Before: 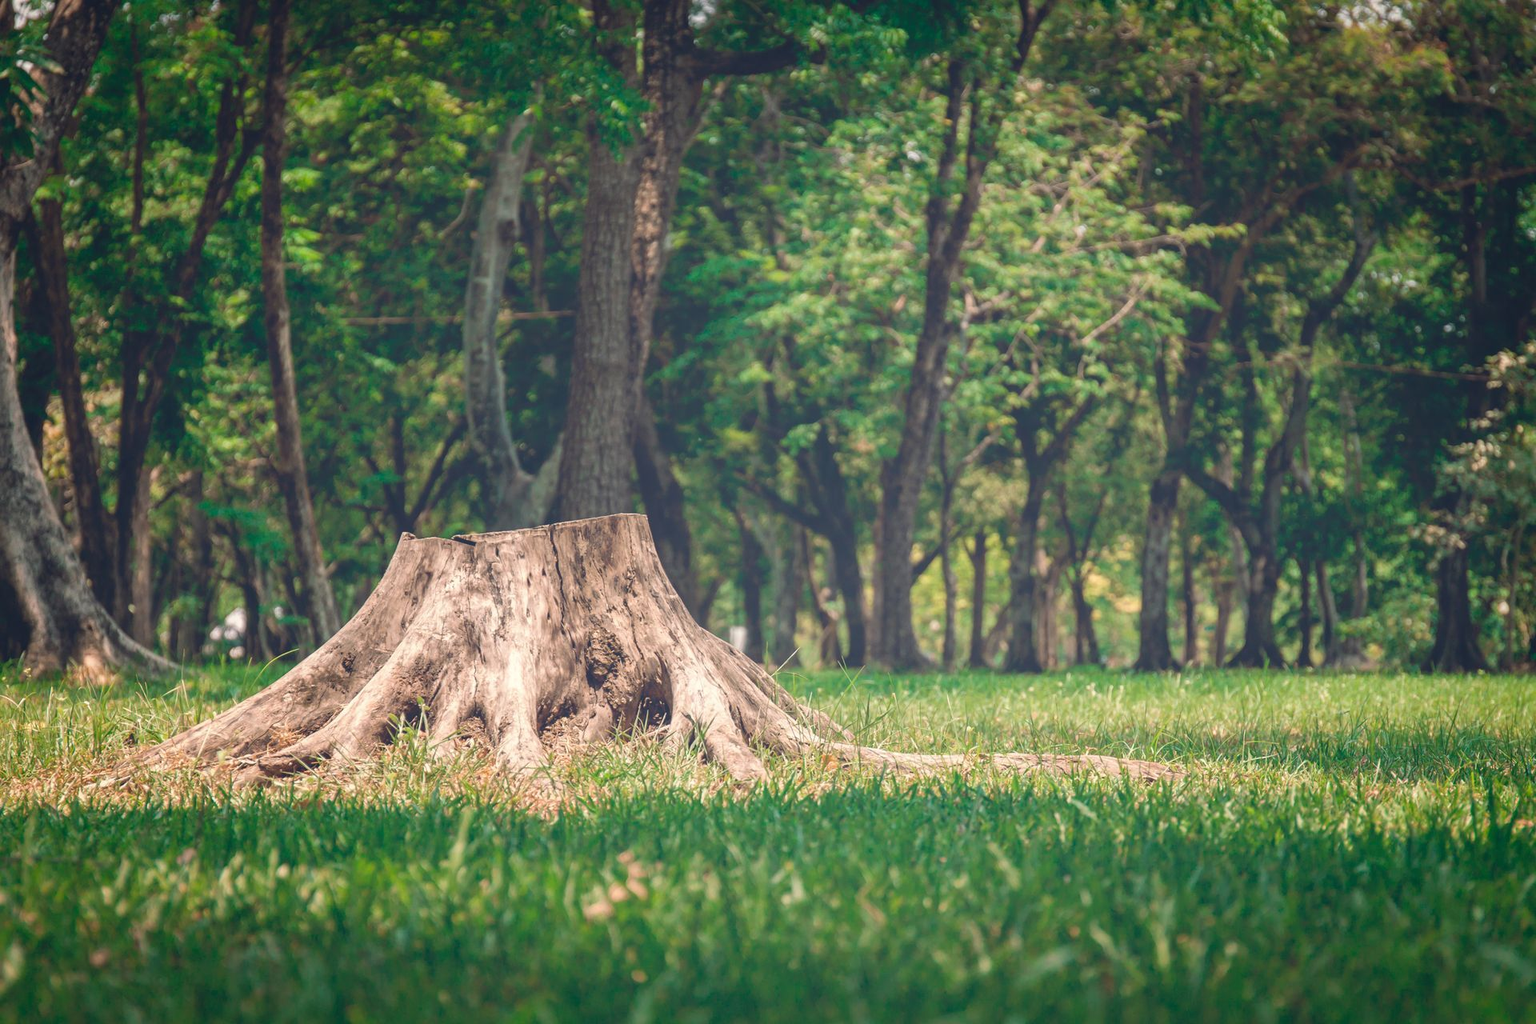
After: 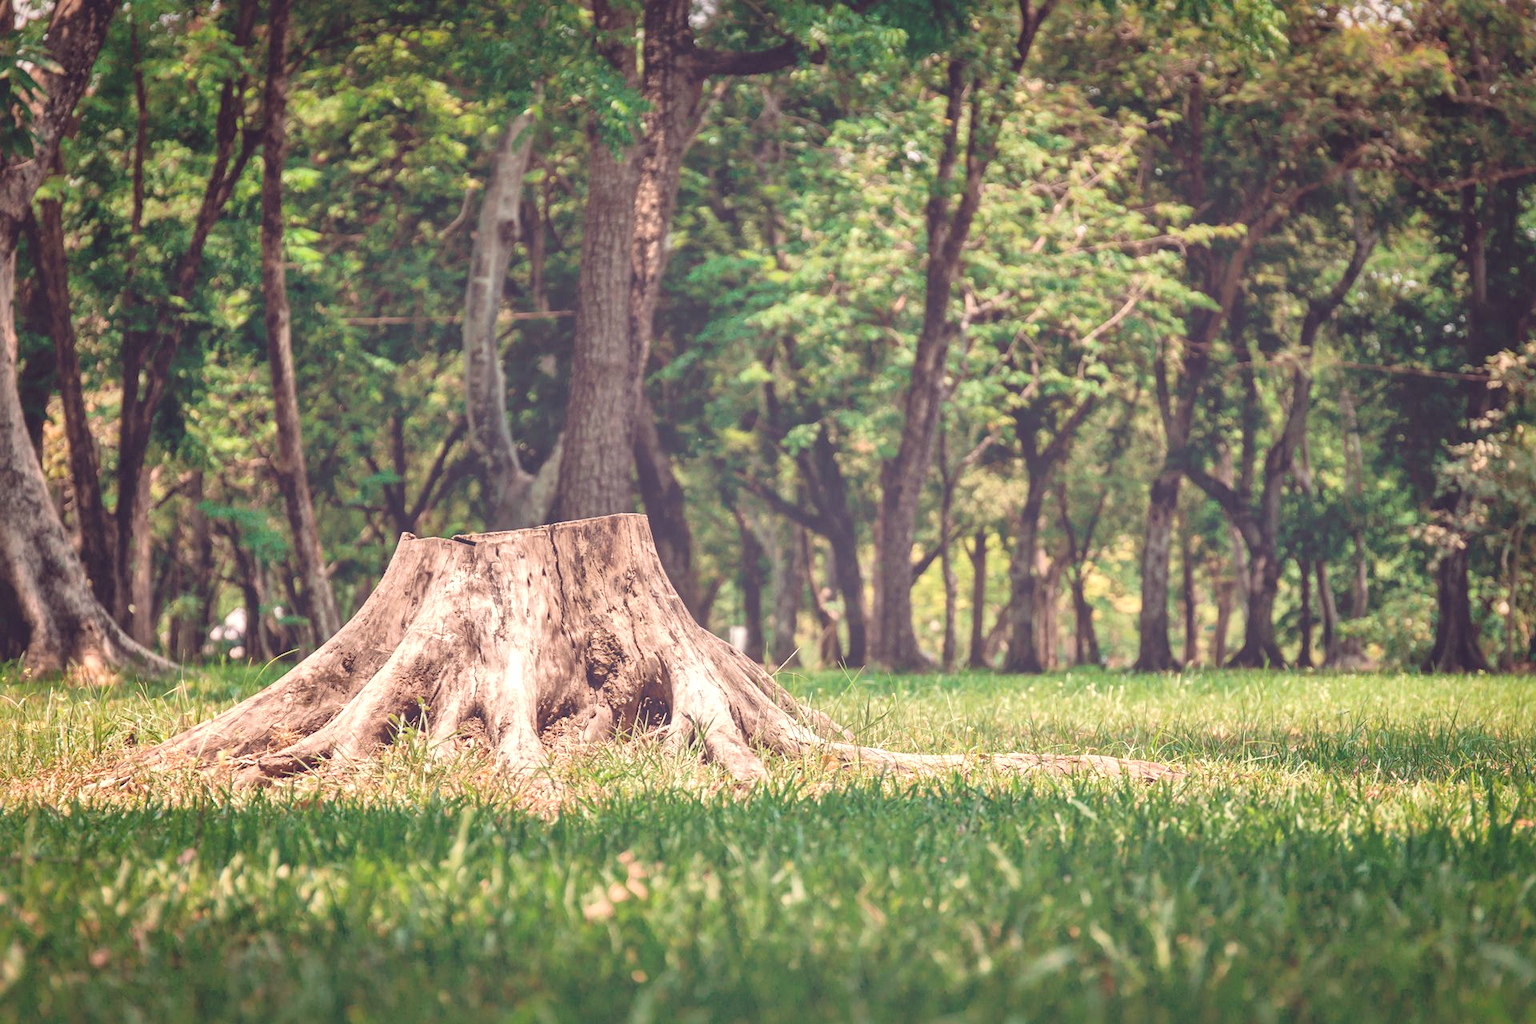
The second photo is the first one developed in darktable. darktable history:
contrast brightness saturation: brightness 0.15
local contrast: mode bilateral grid, contrast 25, coarseness 60, detail 151%, midtone range 0.2
rgb levels: mode RGB, independent channels, levels [[0, 0.474, 1], [0, 0.5, 1], [0, 0.5, 1]]
